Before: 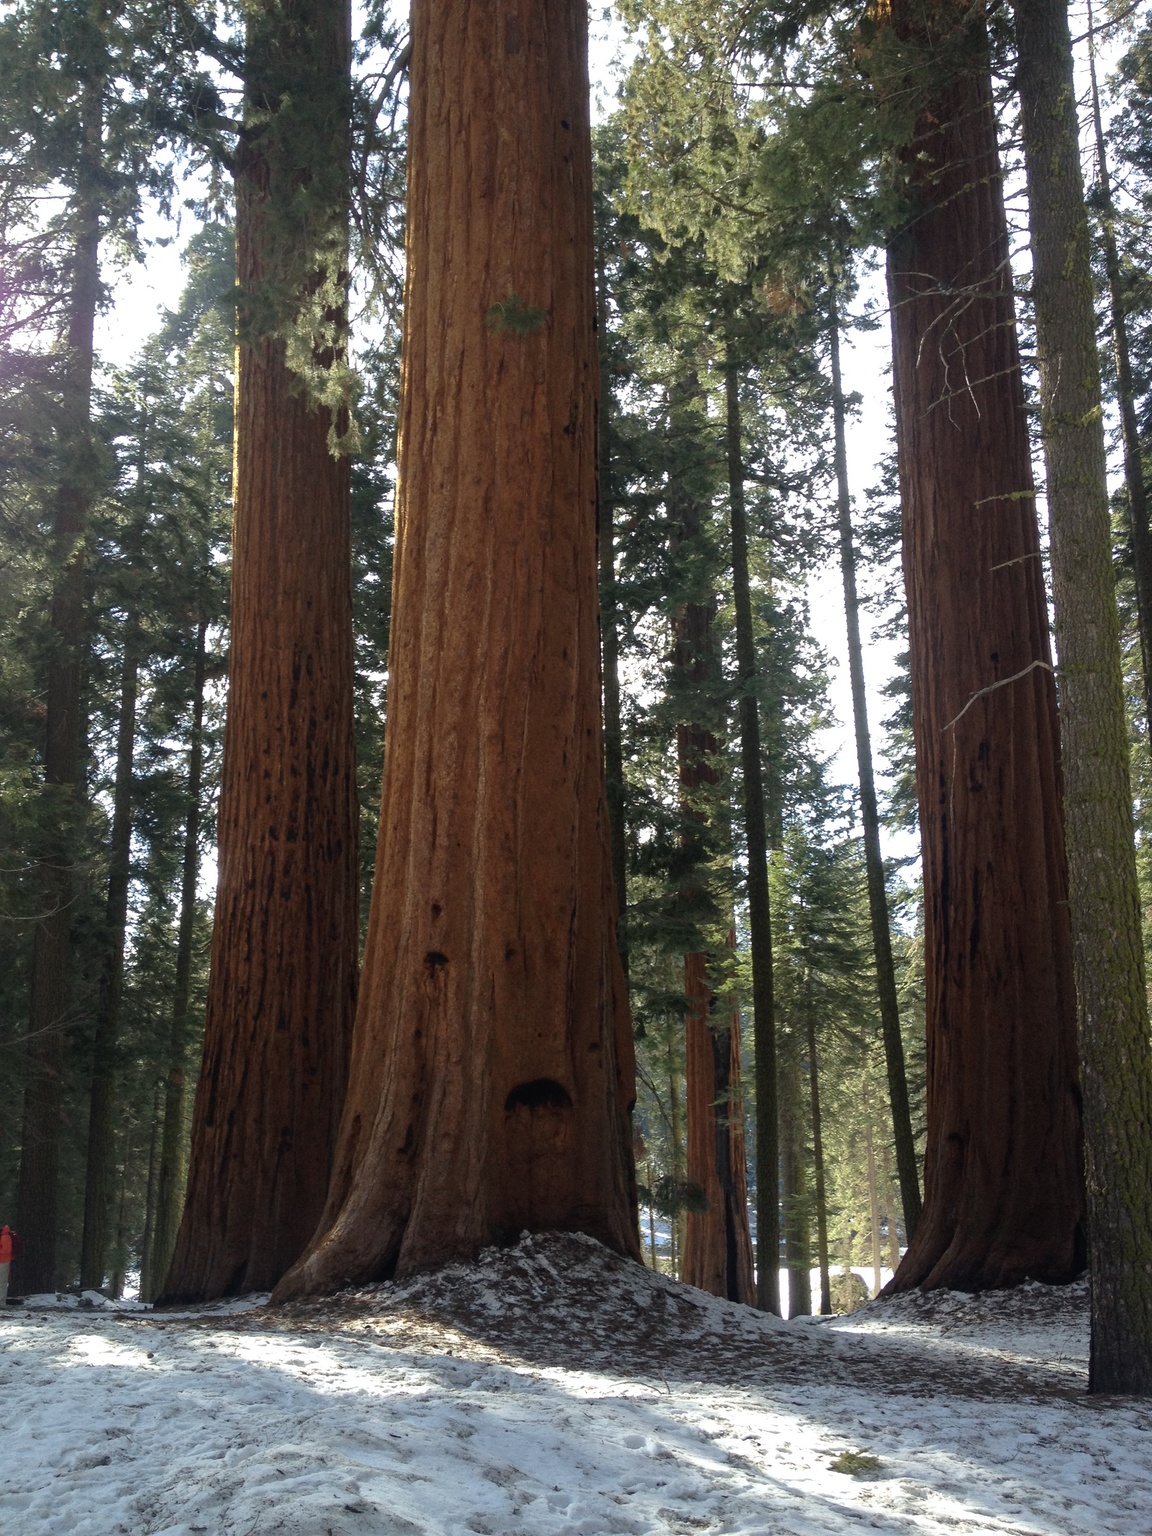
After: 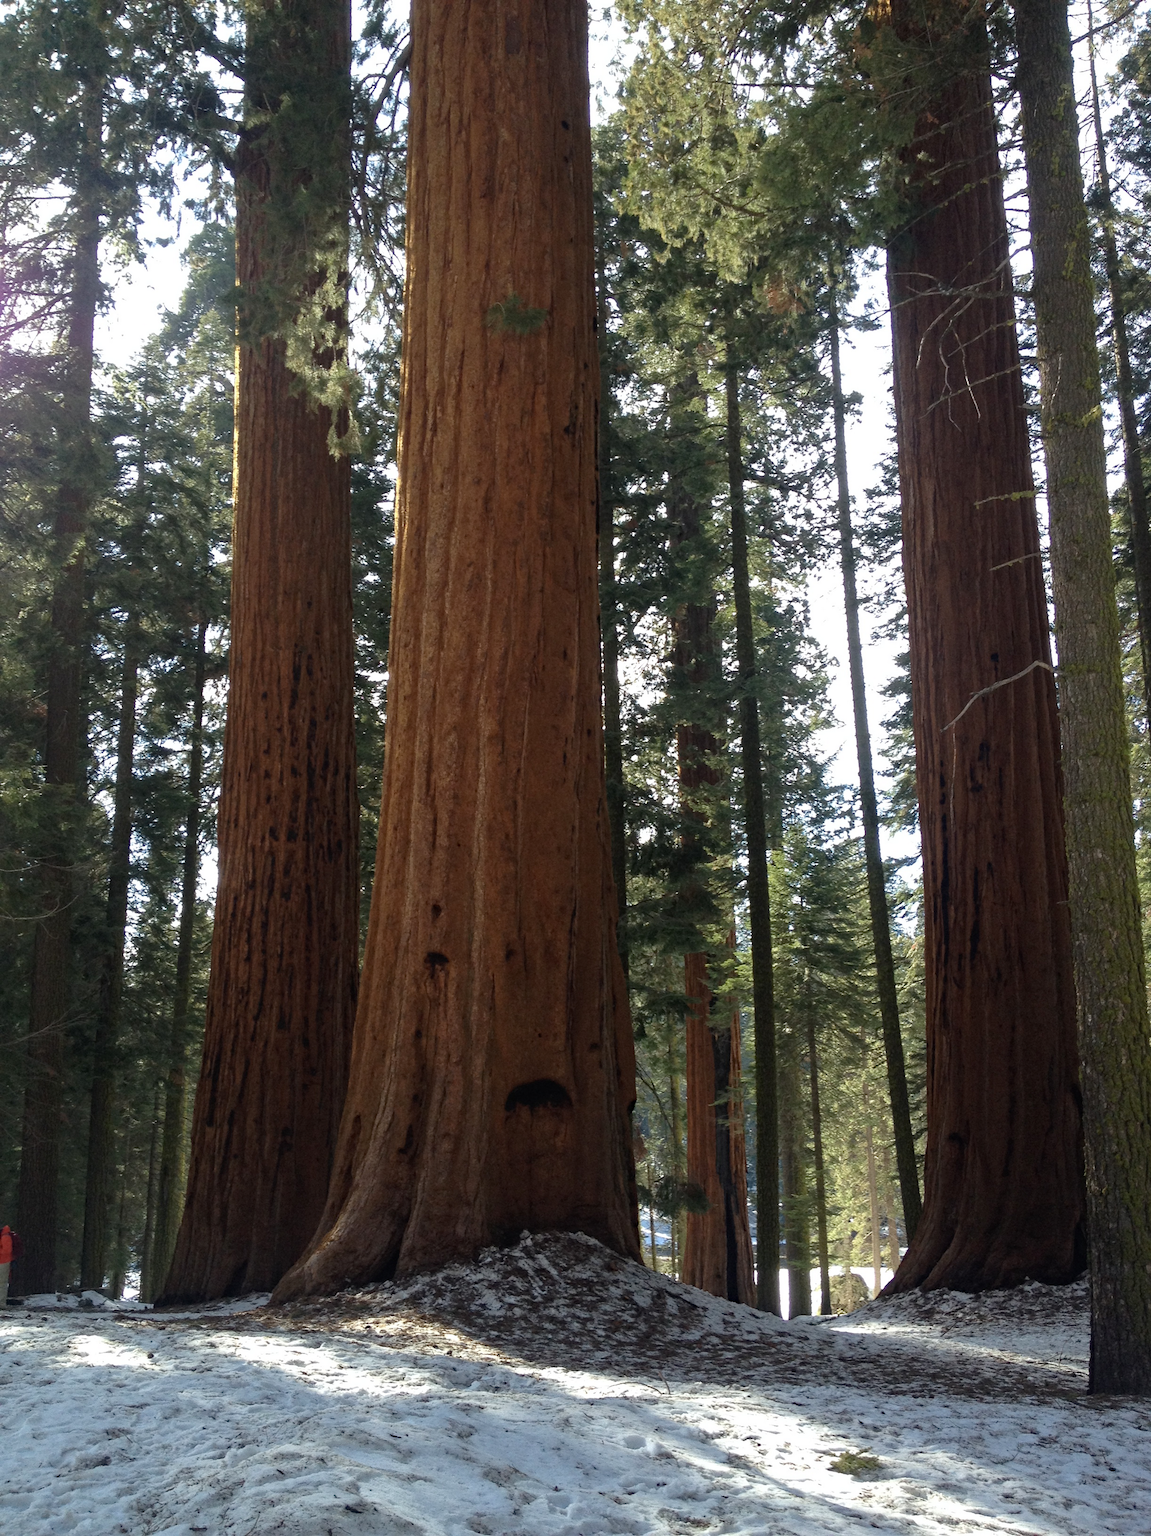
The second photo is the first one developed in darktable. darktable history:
levels: mode automatic, levels [0.026, 0.507, 0.987]
haze removal: compatibility mode true, adaptive false
